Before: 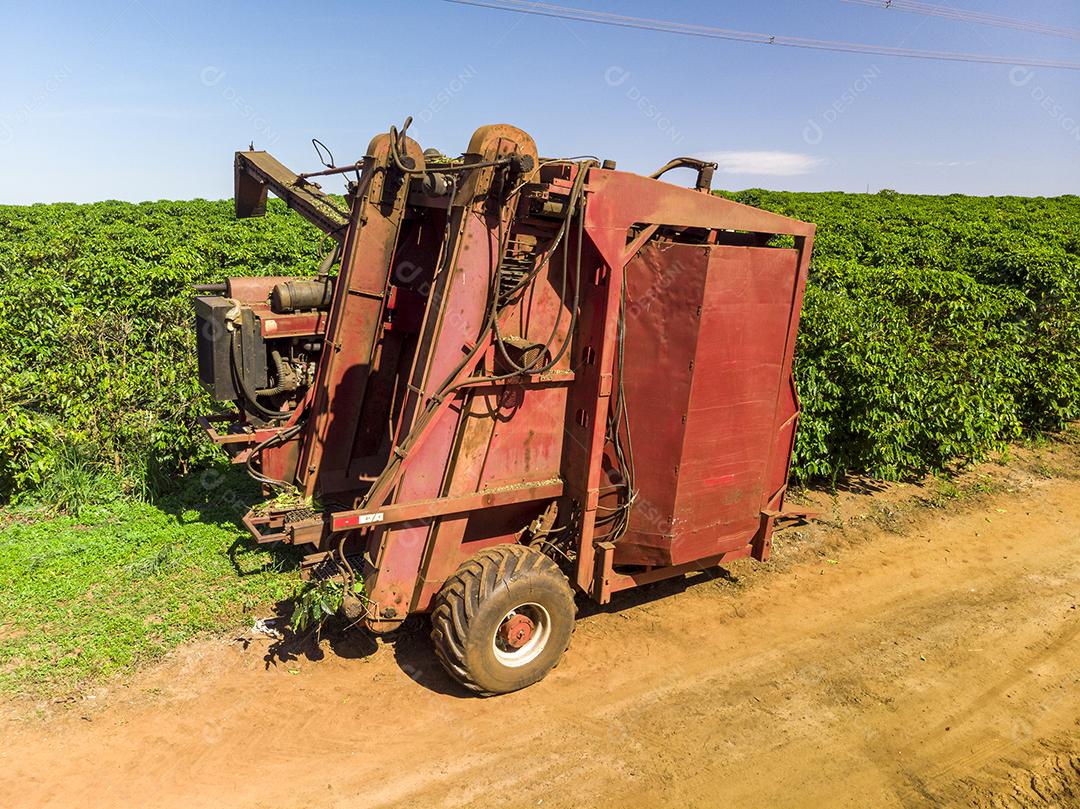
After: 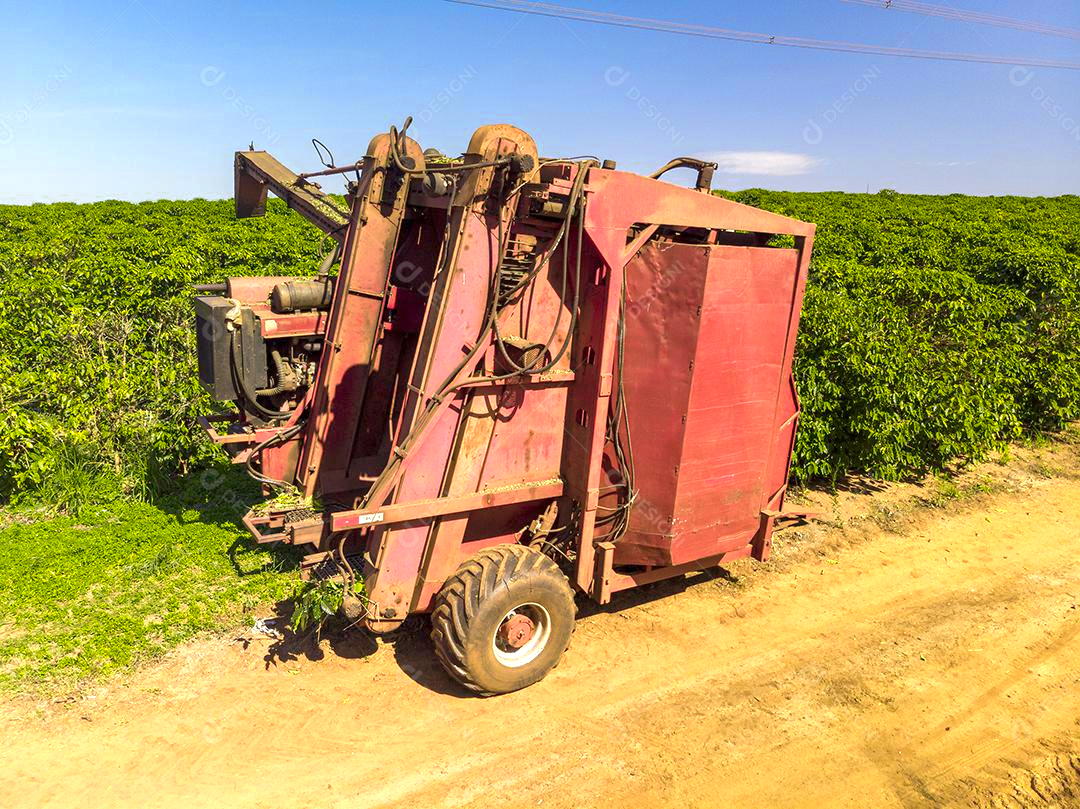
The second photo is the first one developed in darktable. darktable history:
exposure: exposure 0.127 EV, compensate highlight preservation false
color zones: curves: ch0 [(0.099, 0.624) (0.257, 0.596) (0.384, 0.376) (0.529, 0.492) (0.697, 0.564) (0.768, 0.532) (0.908, 0.644)]; ch1 [(0.112, 0.564) (0.254, 0.612) (0.432, 0.676) (0.592, 0.456) (0.743, 0.684) (0.888, 0.536)]; ch2 [(0.25, 0.5) (0.469, 0.36) (0.75, 0.5)]
shadows and highlights: on, module defaults
